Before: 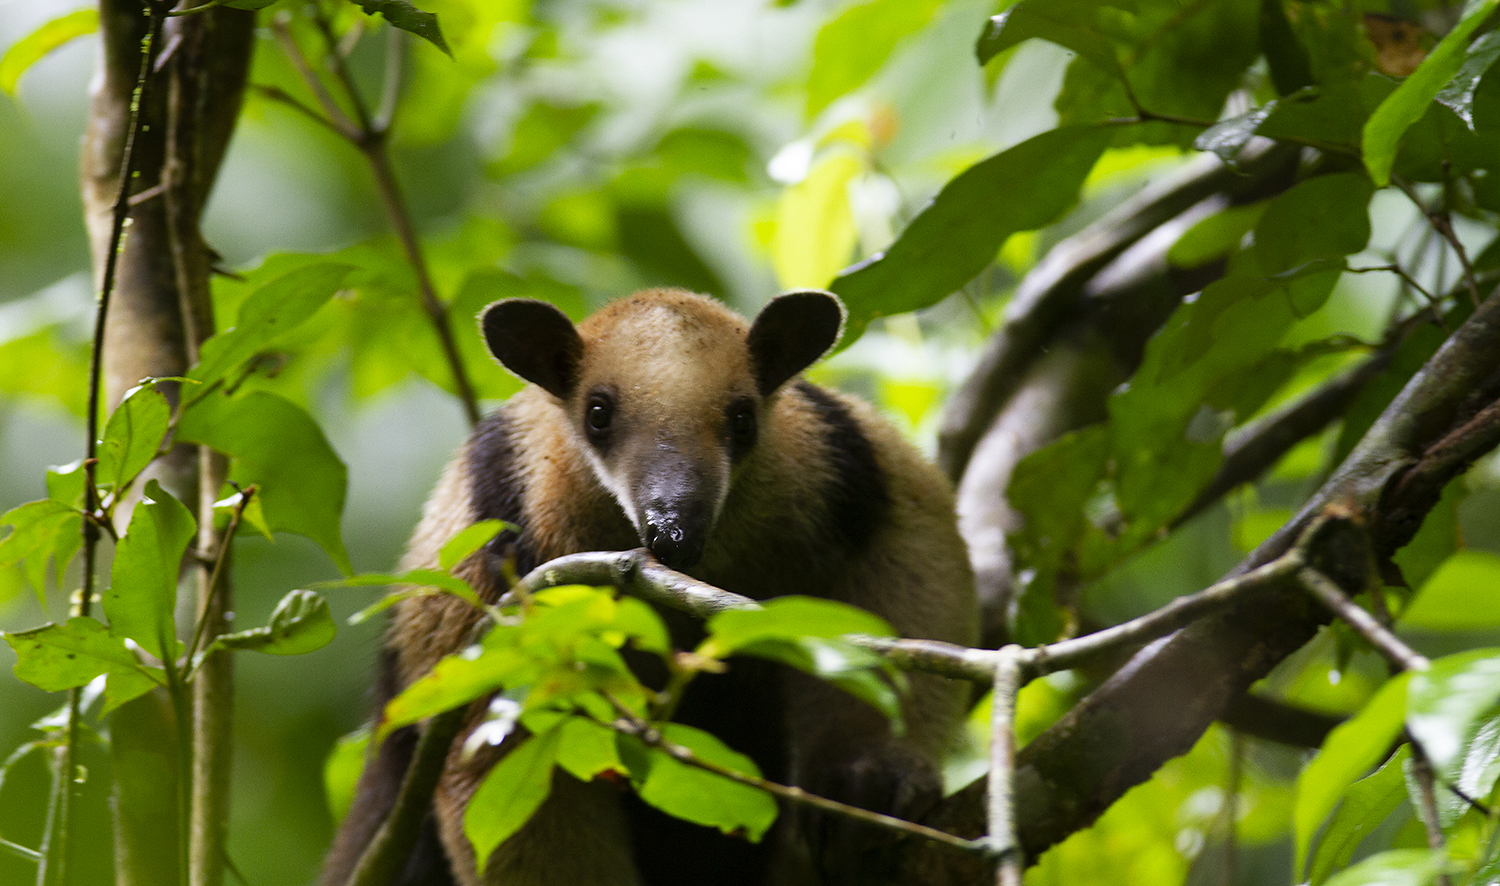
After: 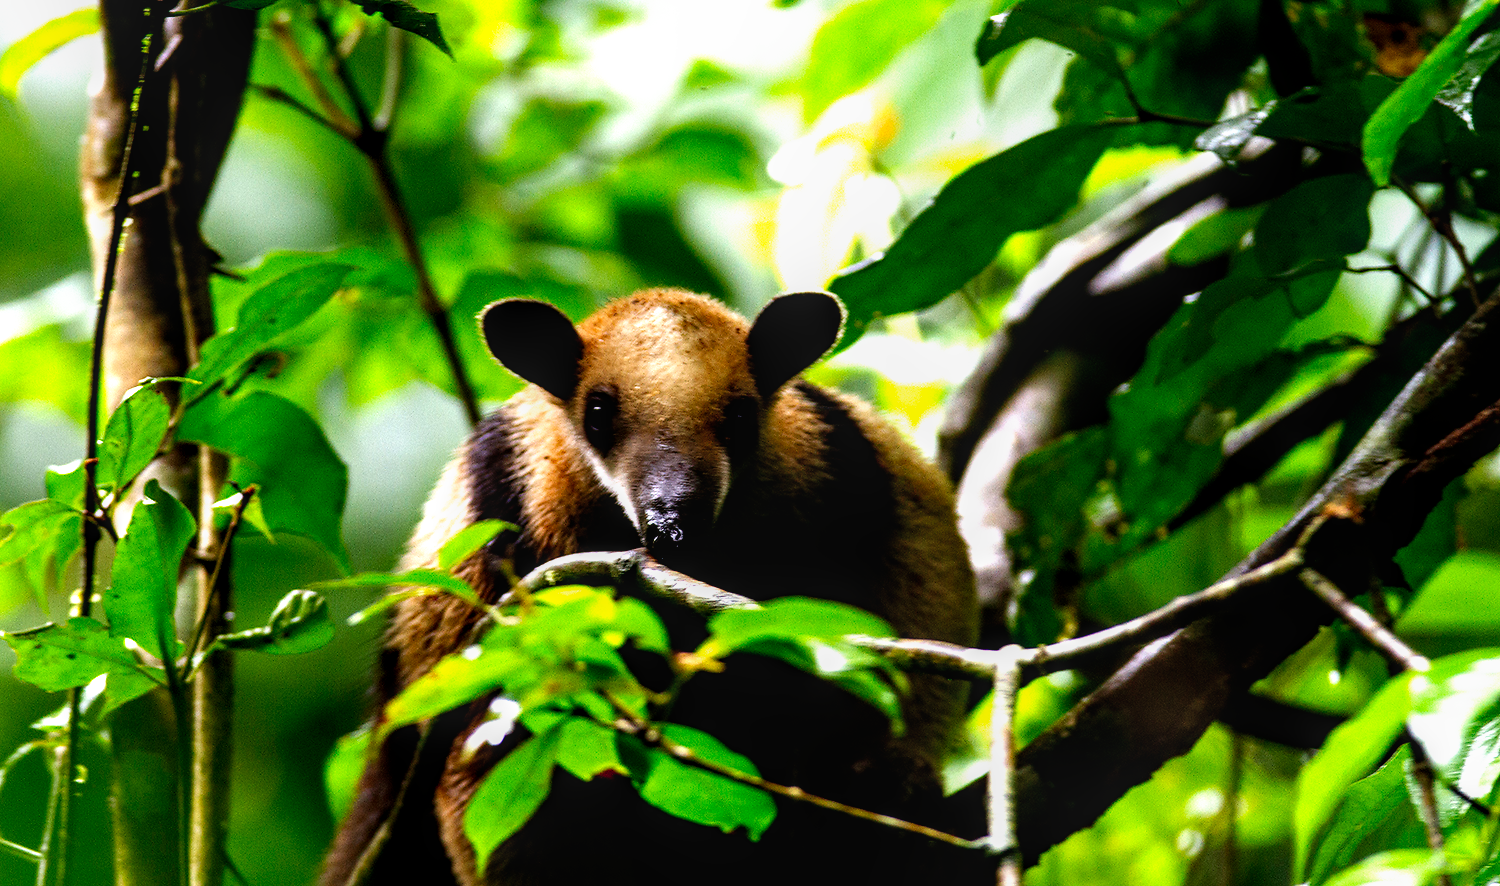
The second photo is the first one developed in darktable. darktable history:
local contrast: on, module defaults
filmic rgb: black relative exposure -8.2 EV, white relative exposure 2.2 EV, threshold 3 EV, hardness 7.11, latitude 85.74%, contrast 1.696, highlights saturation mix -4%, shadows ↔ highlights balance -2.69%, preserve chrominance no, color science v5 (2021), contrast in shadows safe, contrast in highlights safe, enable highlight reconstruction true
